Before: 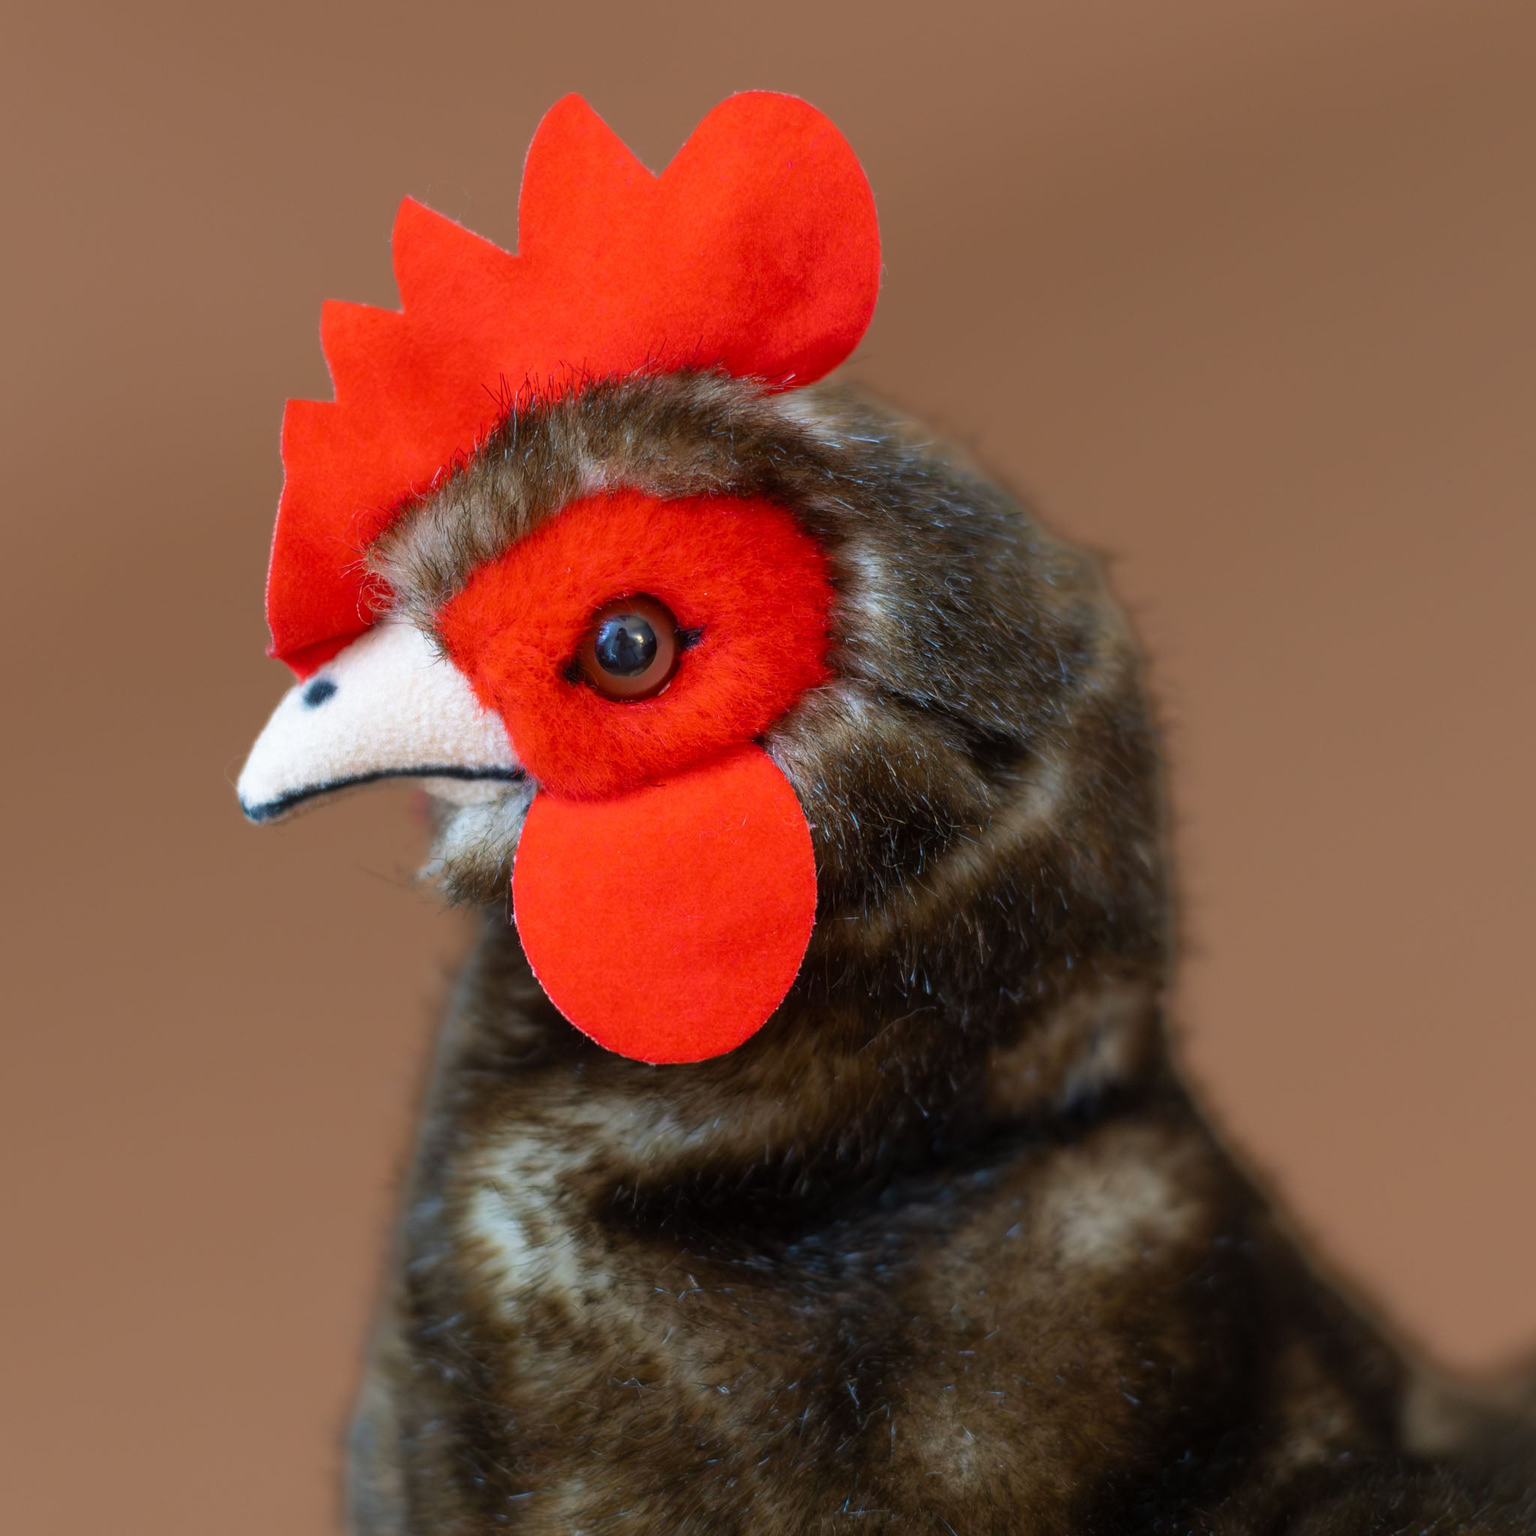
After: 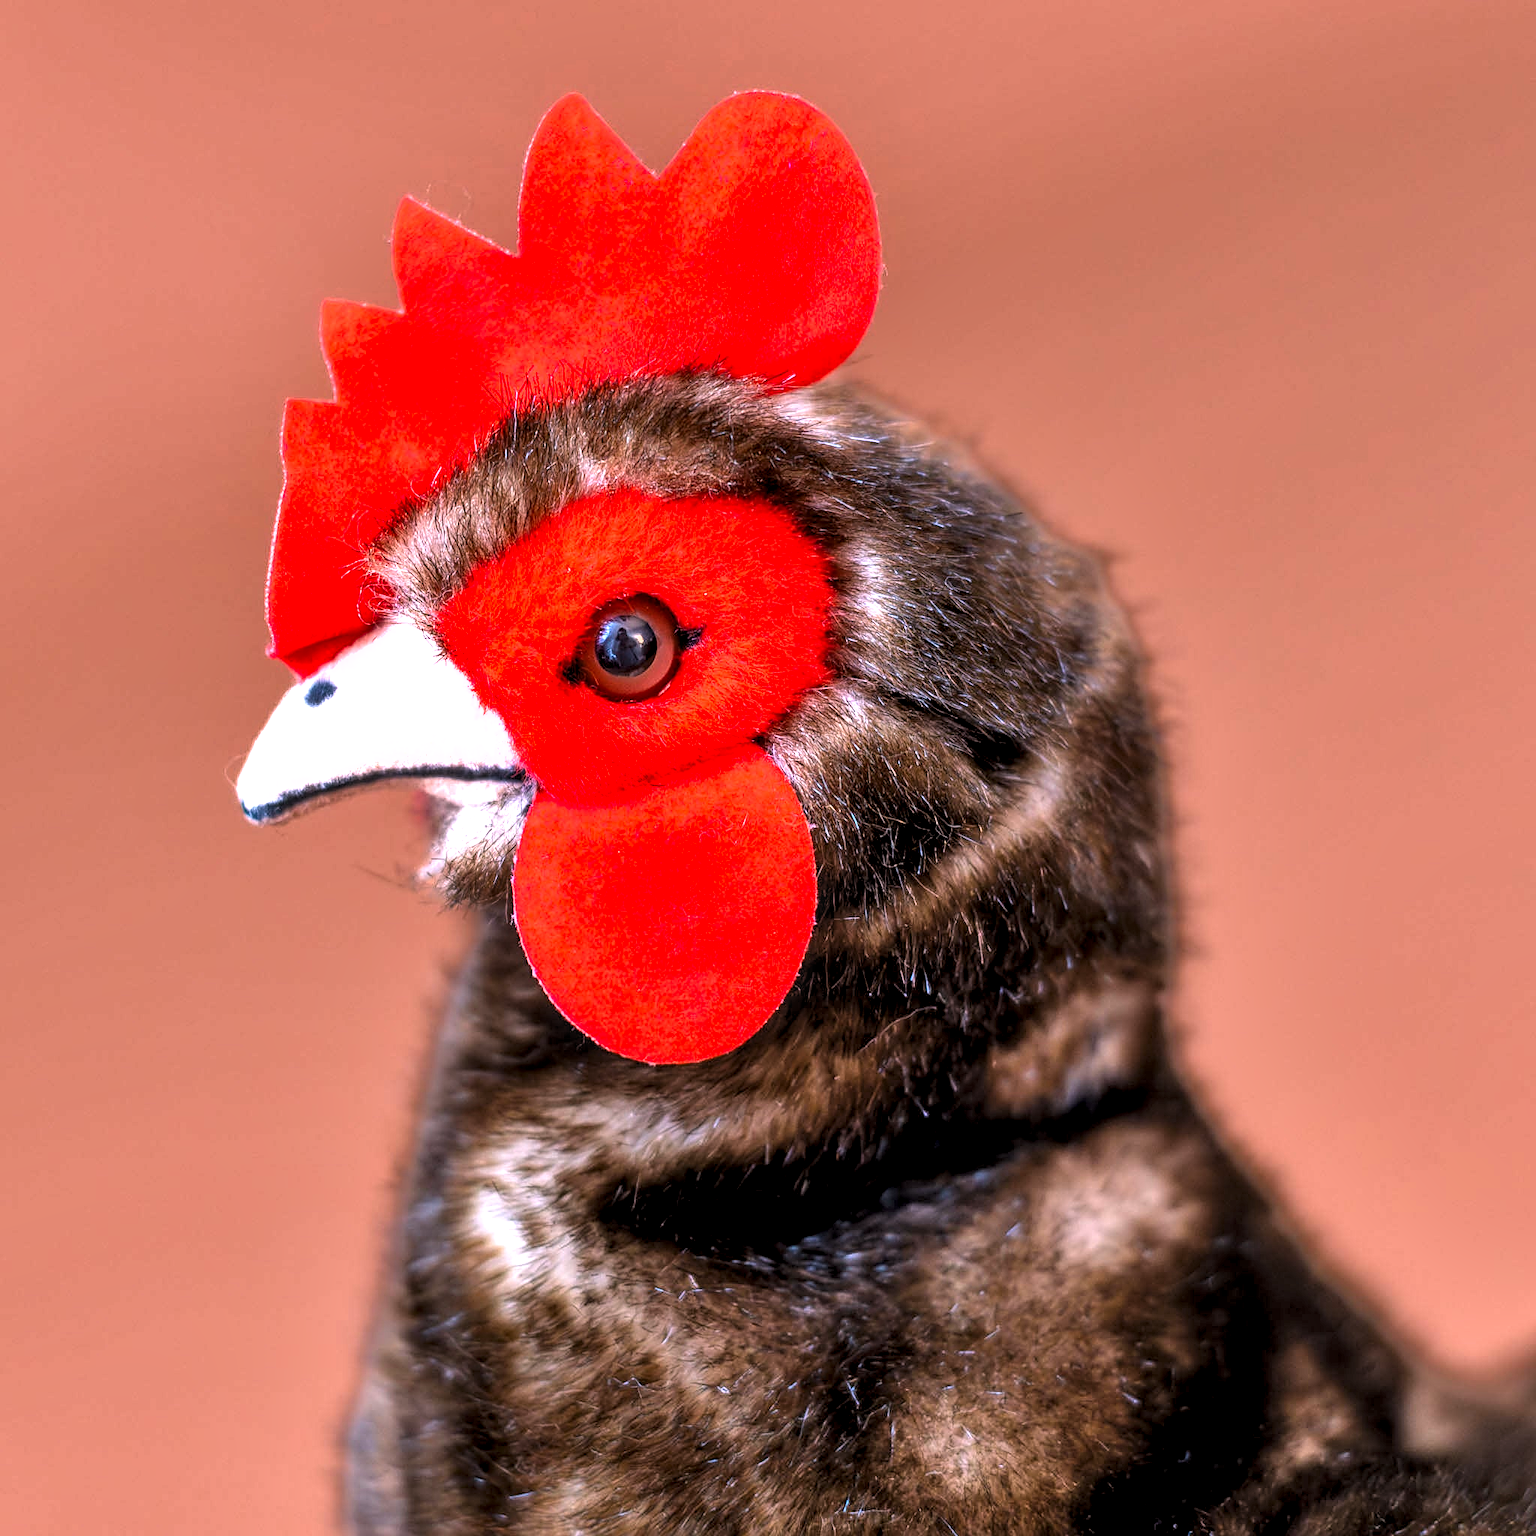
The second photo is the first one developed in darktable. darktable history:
local contrast: highlights 61%, detail 143%, midtone range 0.428
exposure: exposure 0.657 EV, compensate highlight preservation false
white balance: red 1.188, blue 1.11
levels: levels [0.055, 0.477, 0.9]
sharpen: on, module defaults
shadows and highlights: low approximation 0.01, soften with gaussian
